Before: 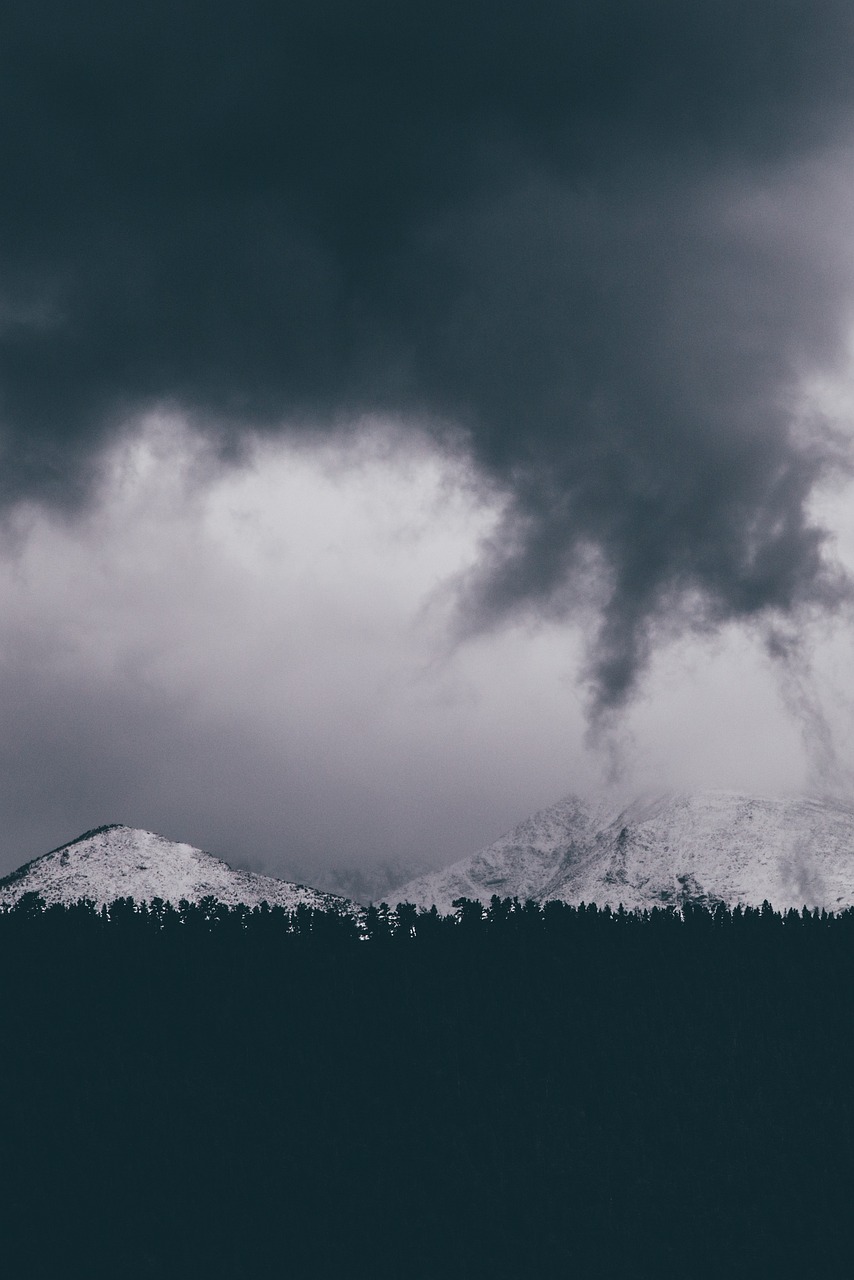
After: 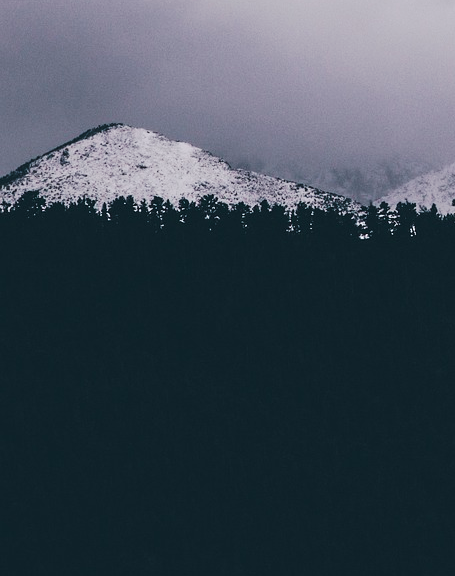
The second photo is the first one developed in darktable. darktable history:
tone curve: curves: ch0 [(0, 0) (0.003, 0.019) (0.011, 0.022) (0.025, 0.029) (0.044, 0.041) (0.069, 0.06) (0.1, 0.09) (0.136, 0.123) (0.177, 0.163) (0.224, 0.206) (0.277, 0.268) (0.335, 0.35) (0.399, 0.436) (0.468, 0.526) (0.543, 0.624) (0.623, 0.713) (0.709, 0.779) (0.801, 0.845) (0.898, 0.912) (1, 1)], preserve colors none
white balance: red 1.009, blue 1.027
crop and rotate: top 54.778%, right 46.61%, bottom 0.159%
